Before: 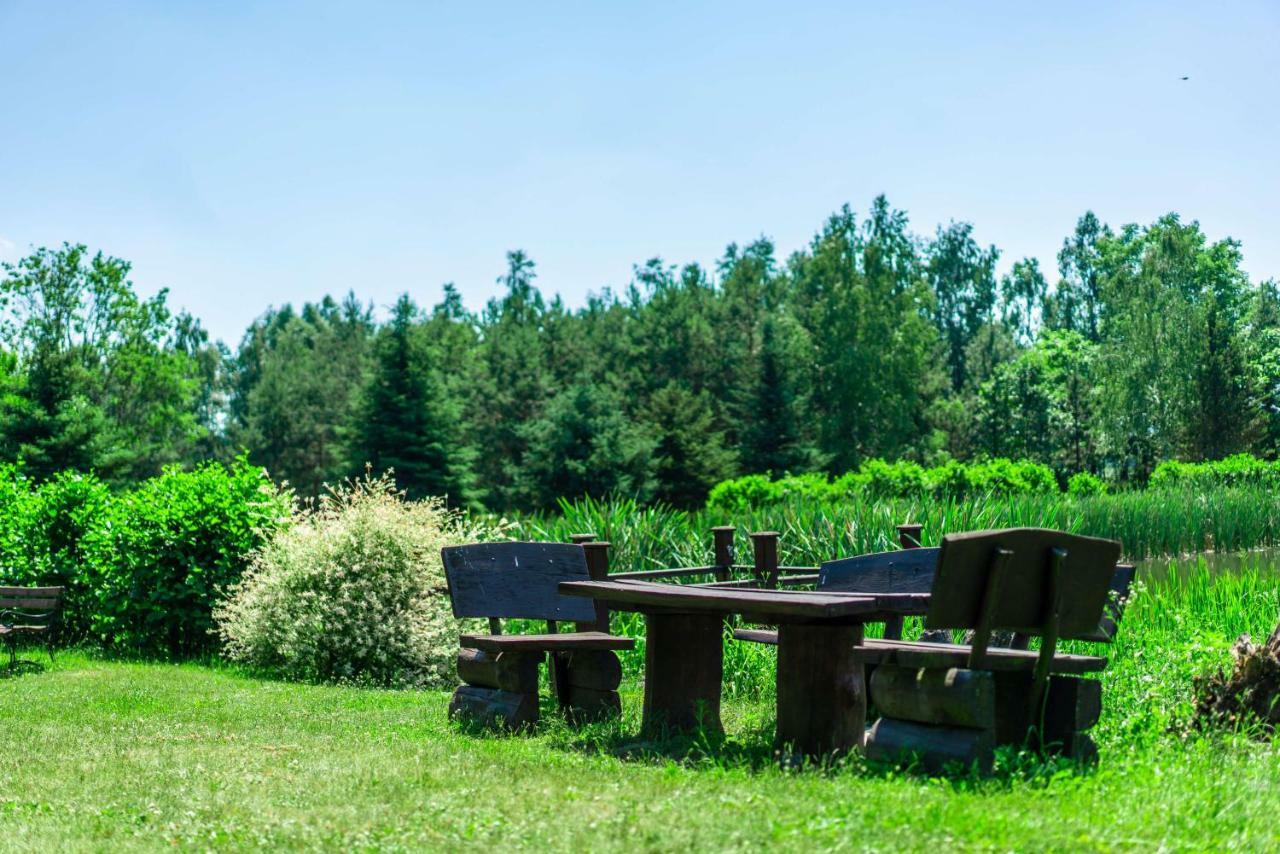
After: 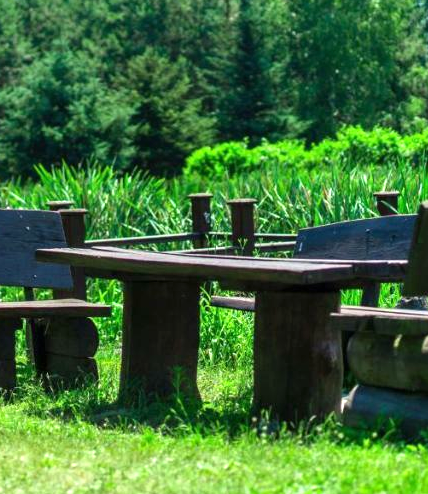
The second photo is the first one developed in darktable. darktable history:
crop: left 40.882%, top 39.094%, right 25.607%, bottom 2.979%
exposure: black level correction 0, exposure 0.5 EV, compensate highlight preservation false
